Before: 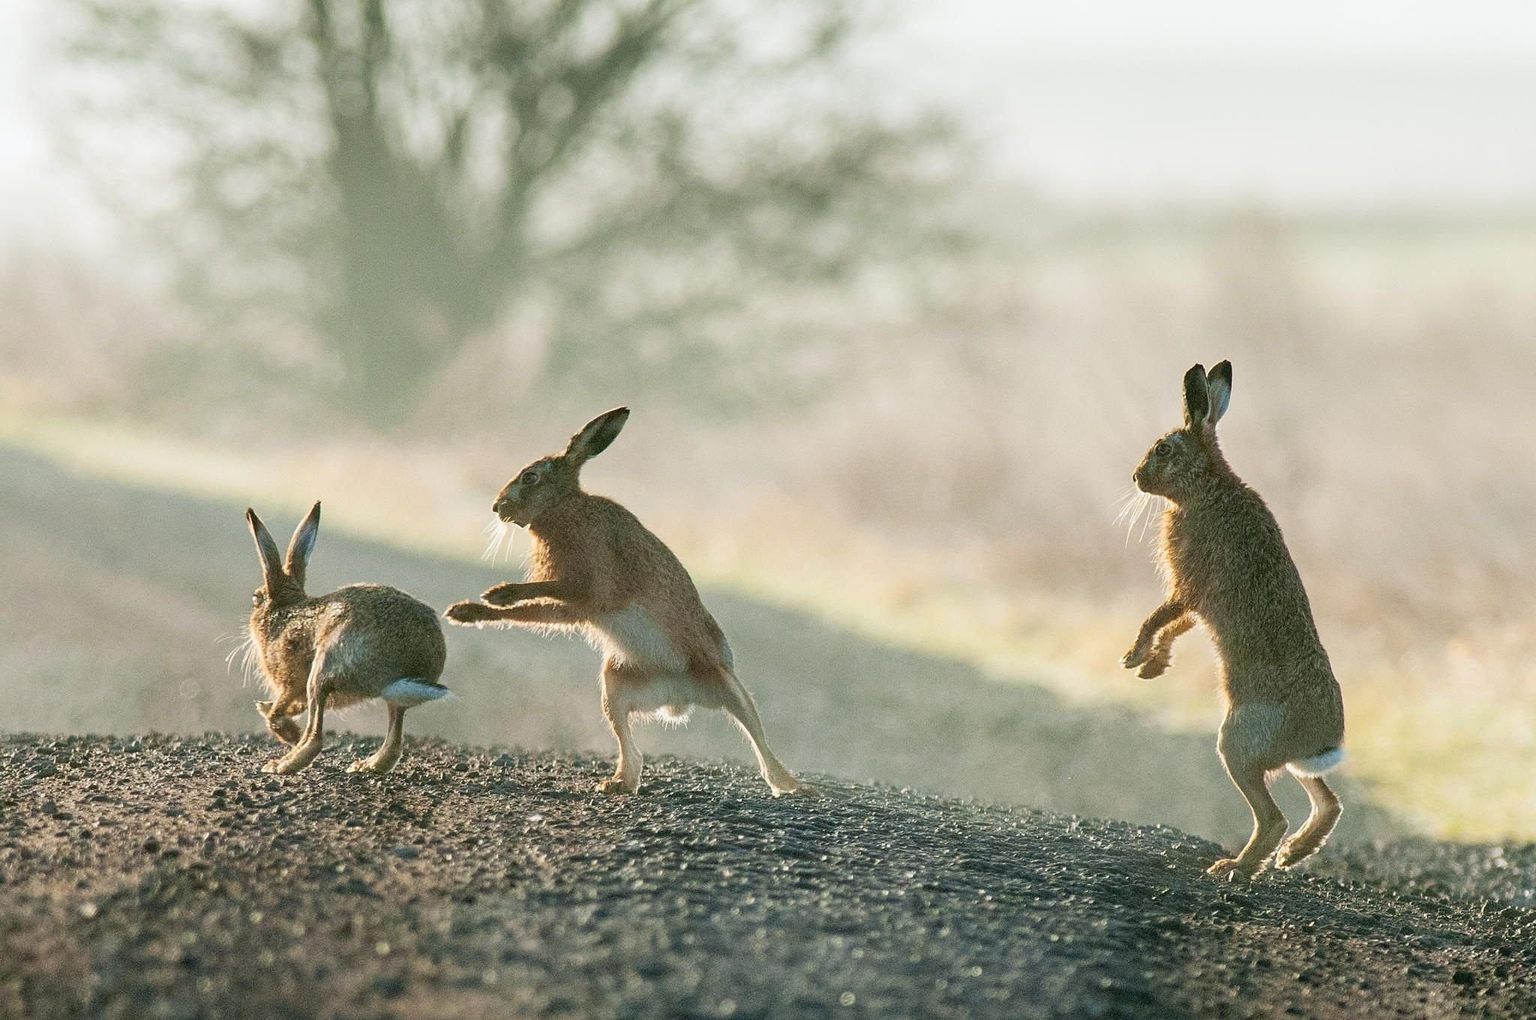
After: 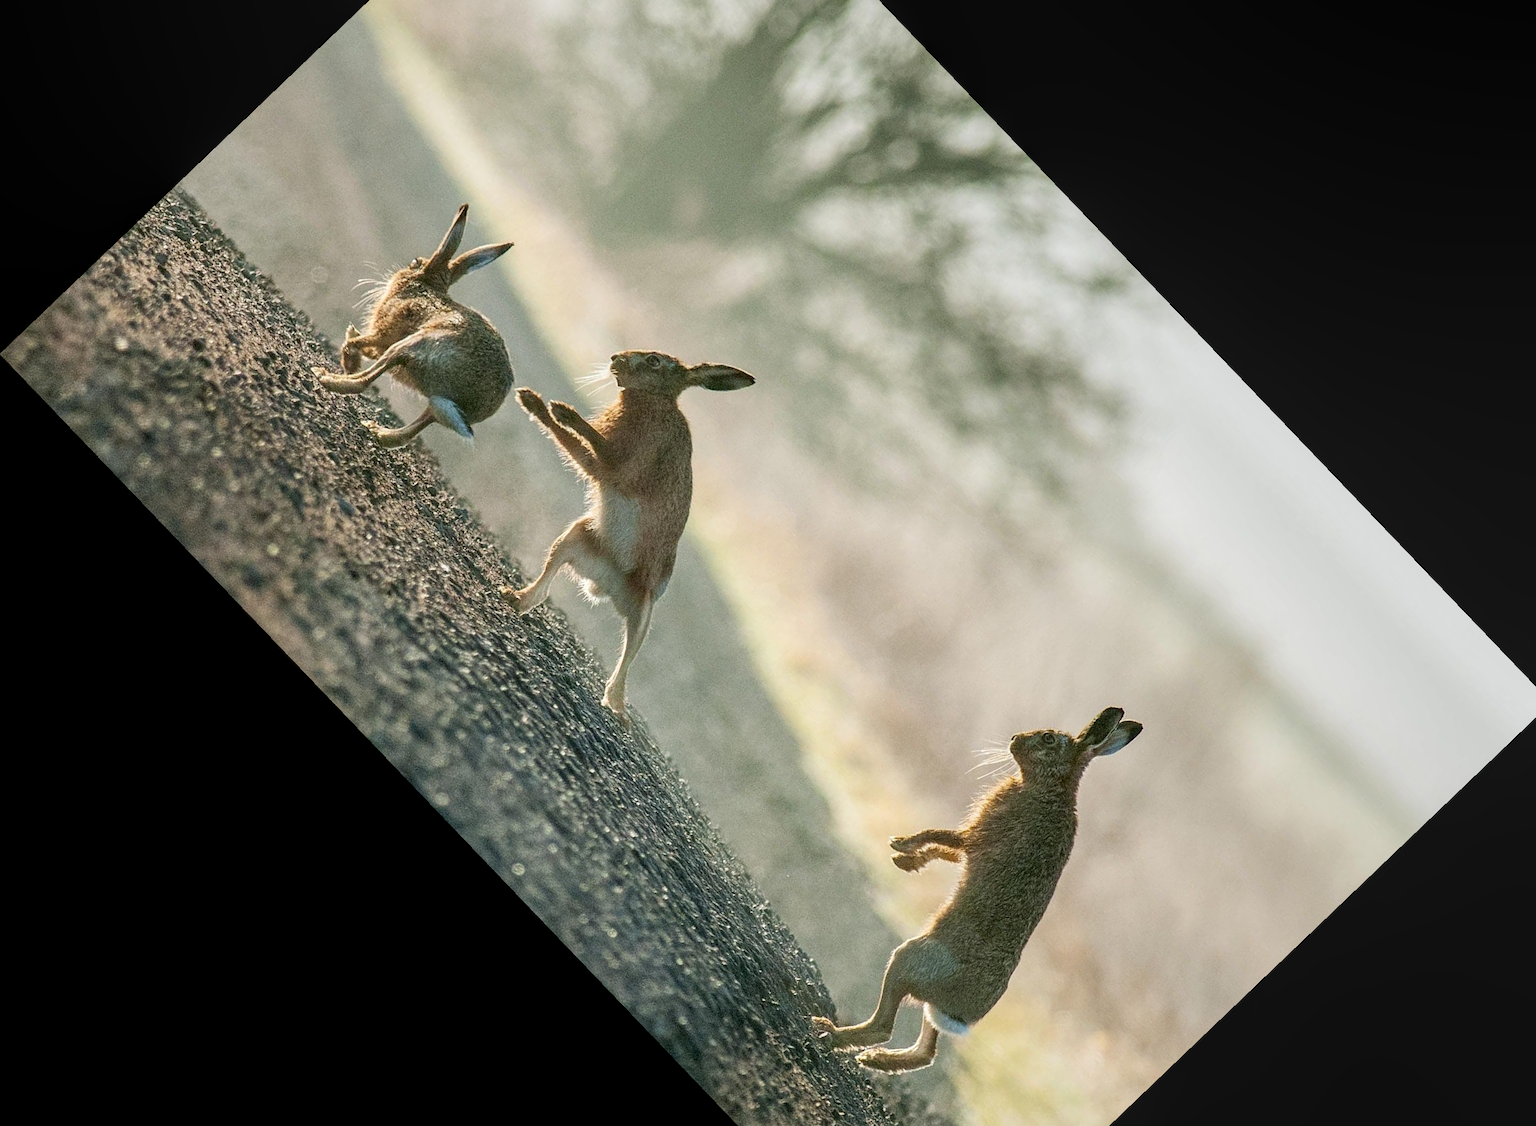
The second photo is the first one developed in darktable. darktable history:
local contrast: on, module defaults
crop and rotate: angle -46.26°, top 16.234%, right 0.912%, bottom 11.704%
